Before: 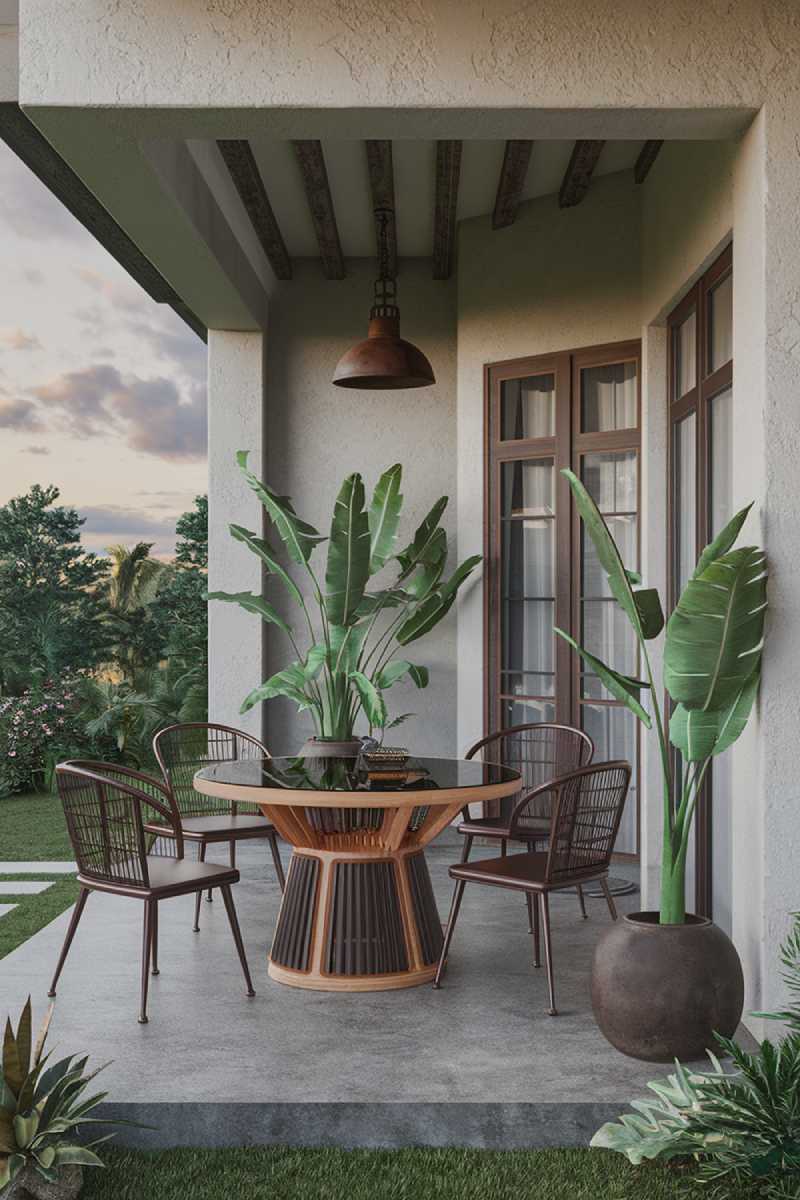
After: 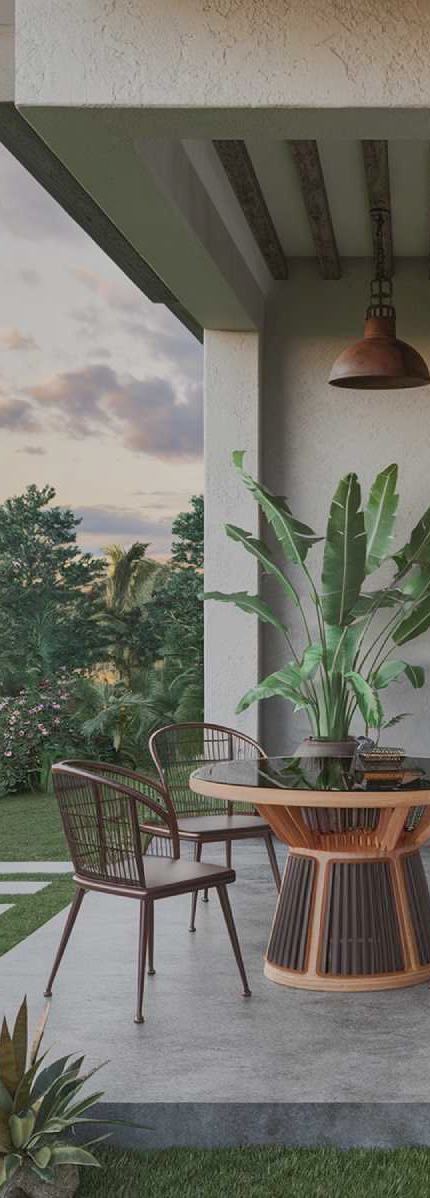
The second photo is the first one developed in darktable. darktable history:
crop: left 0.587%, right 45.588%, bottom 0.086%
shadows and highlights: on, module defaults
